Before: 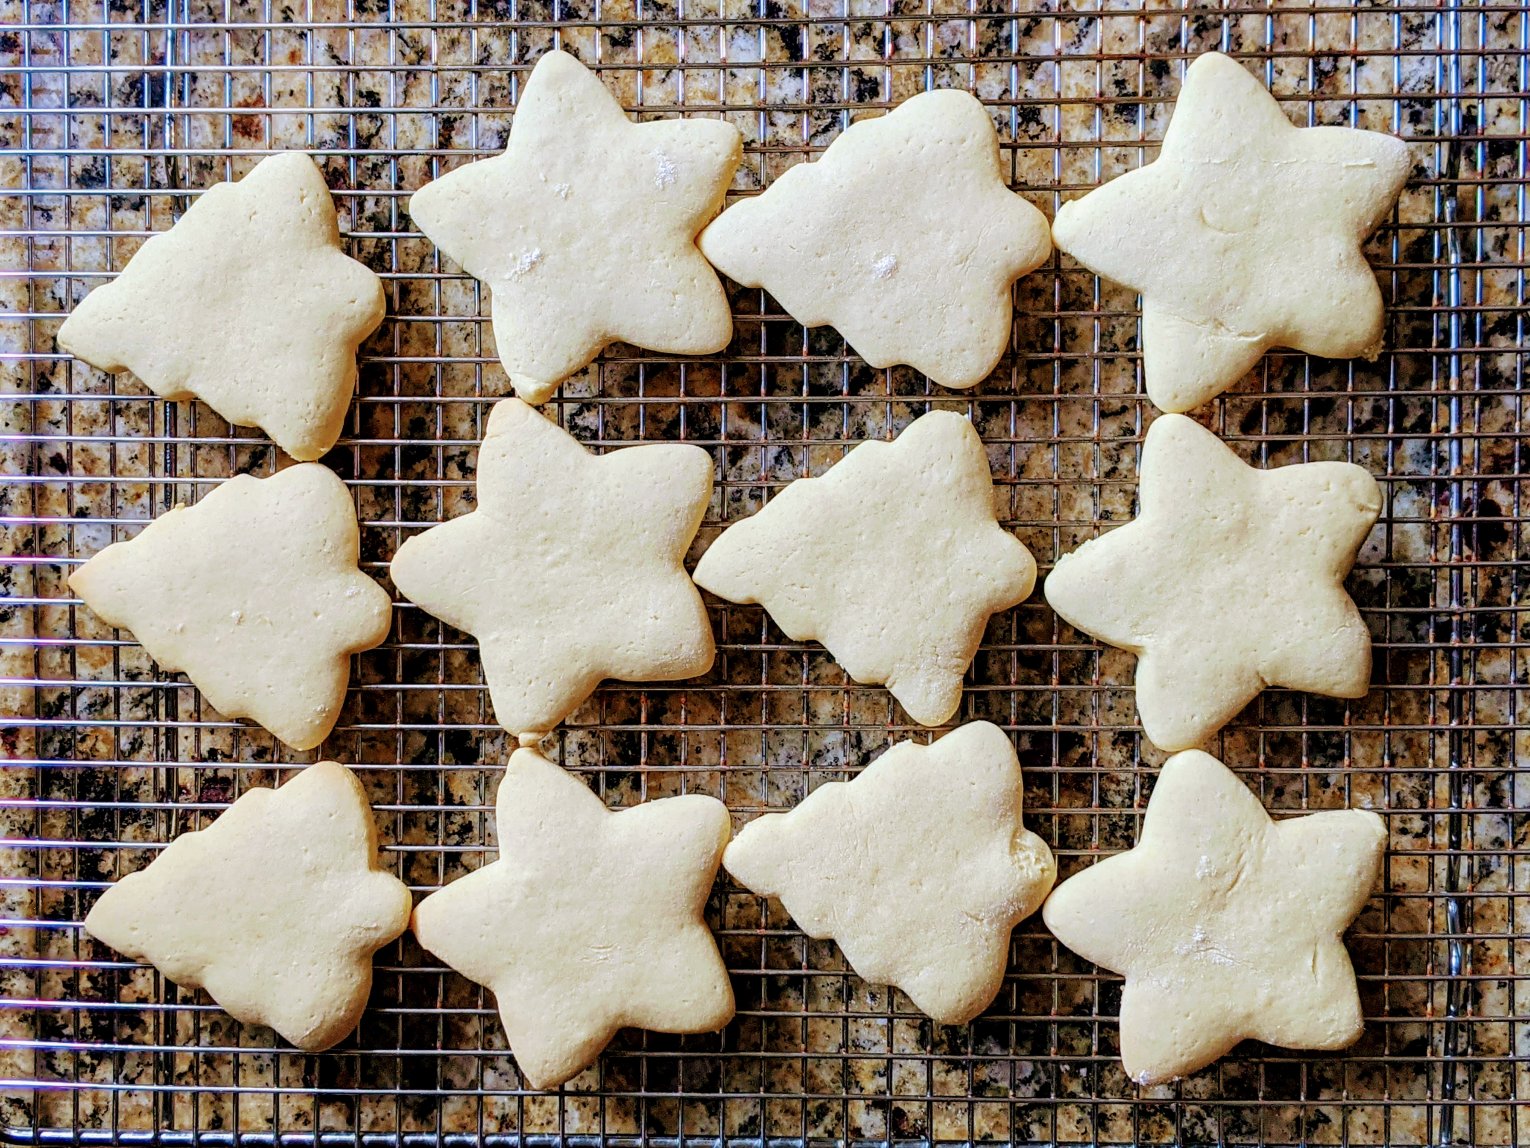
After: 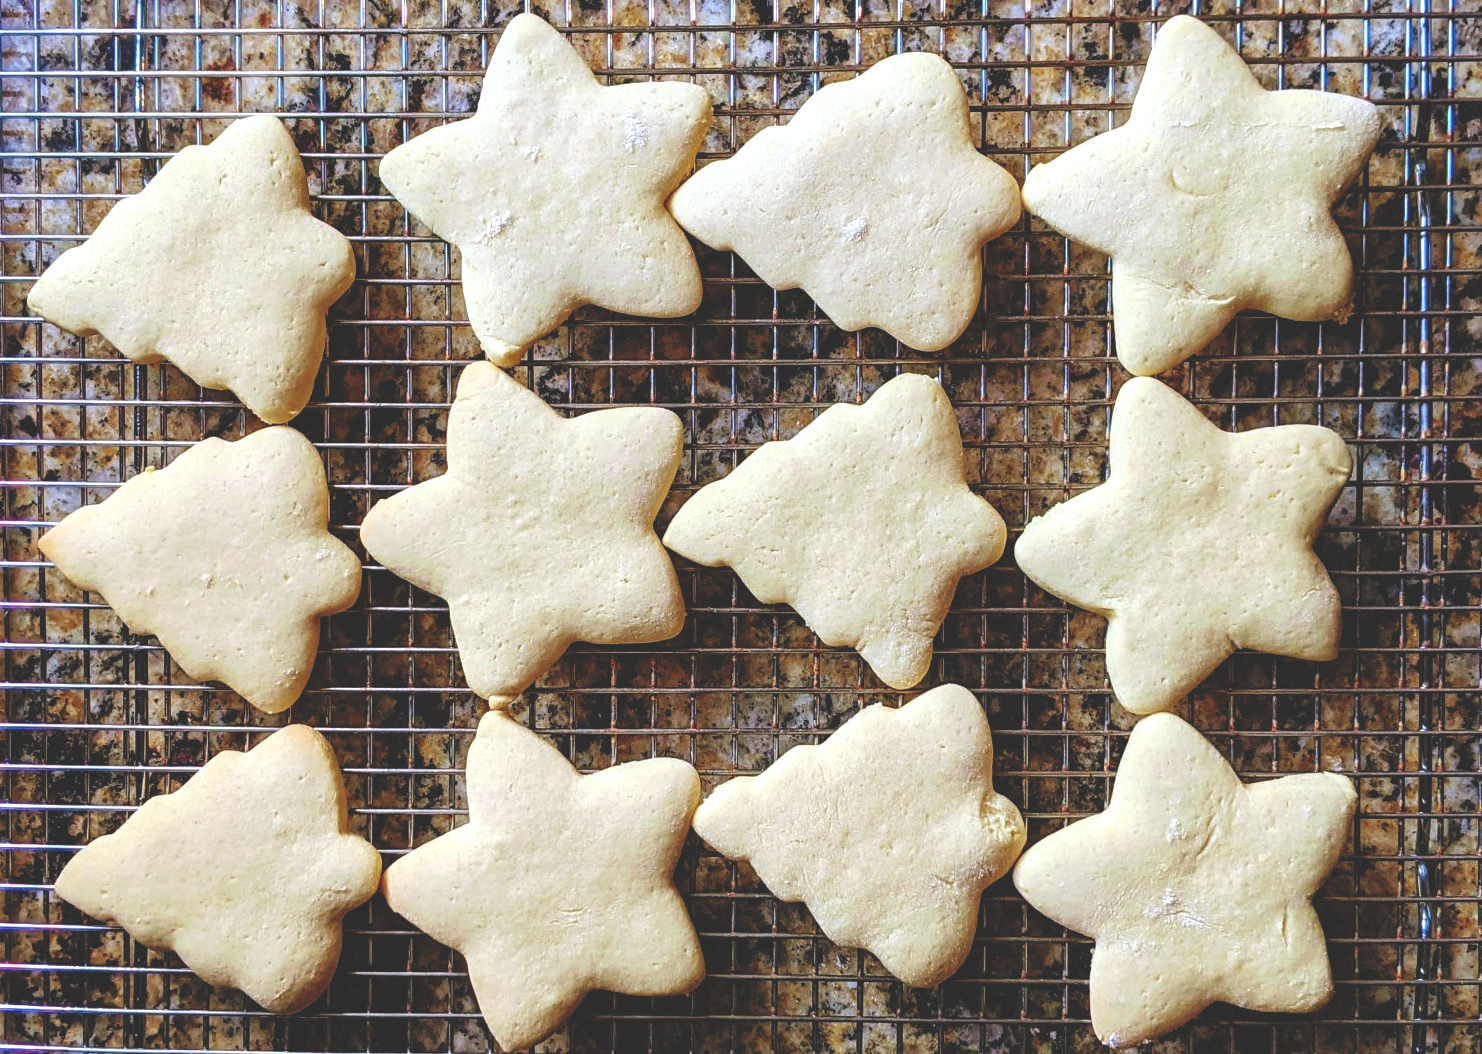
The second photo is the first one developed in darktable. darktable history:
crop: left 1.964%, top 3.251%, right 1.122%, bottom 4.933%
exposure: black level correction 0.001, exposure 0.3 EV, compensate highlight preservation false
rgb curve: curves: ch0 [(0, 0.186) (0.314, 0.284) (0.775, 0.708) (1, 1)], compensate middle gray true, preserve colors none
